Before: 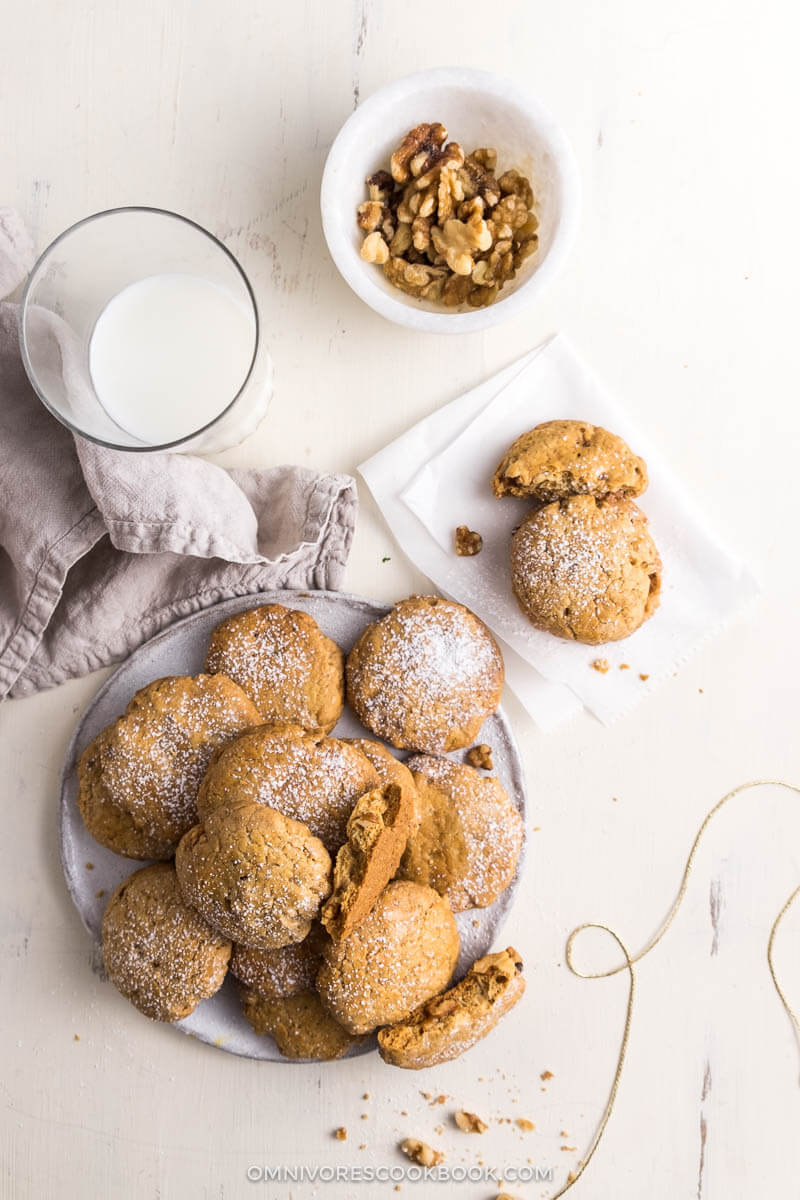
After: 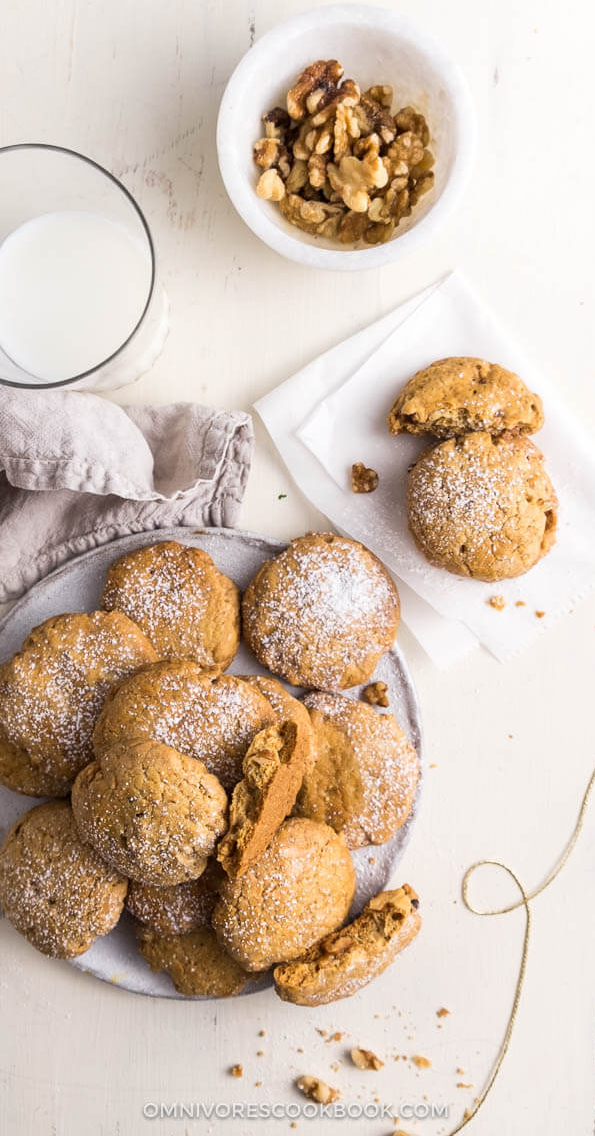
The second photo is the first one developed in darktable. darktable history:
crop and rotate: left 13.012%, top 5.282%, right 12.57%
